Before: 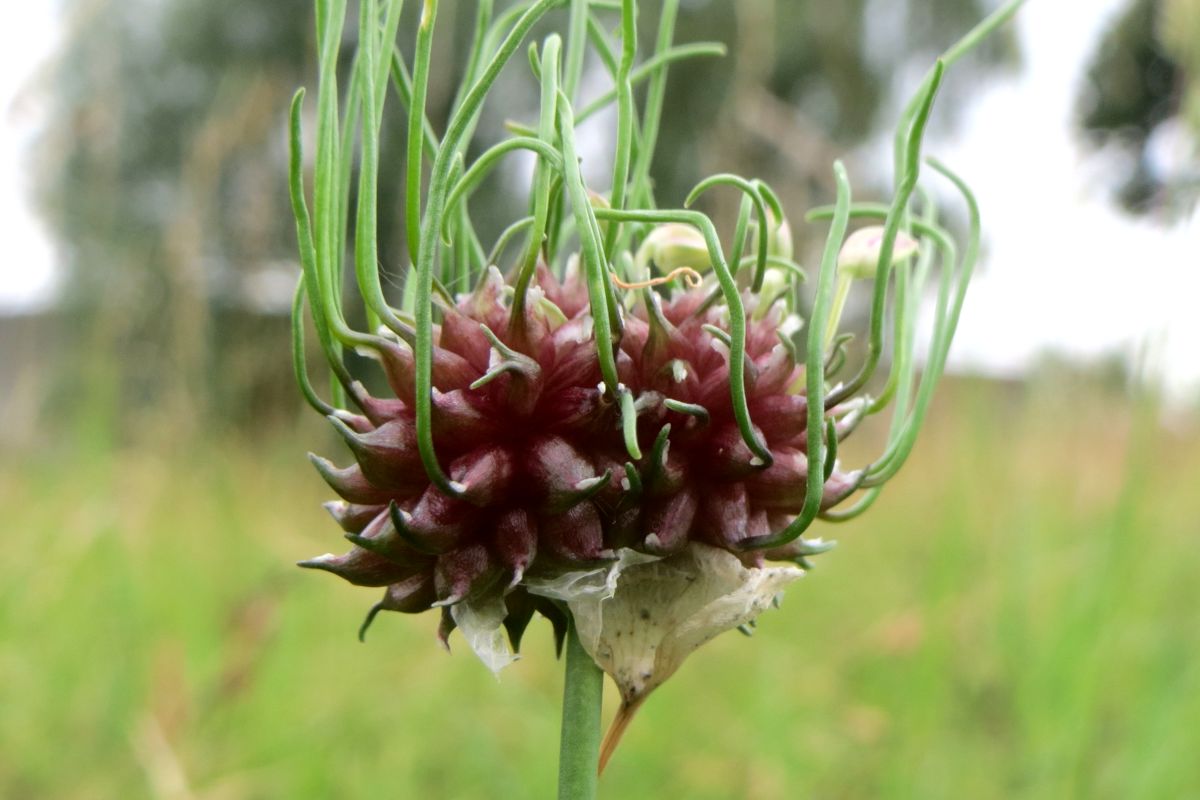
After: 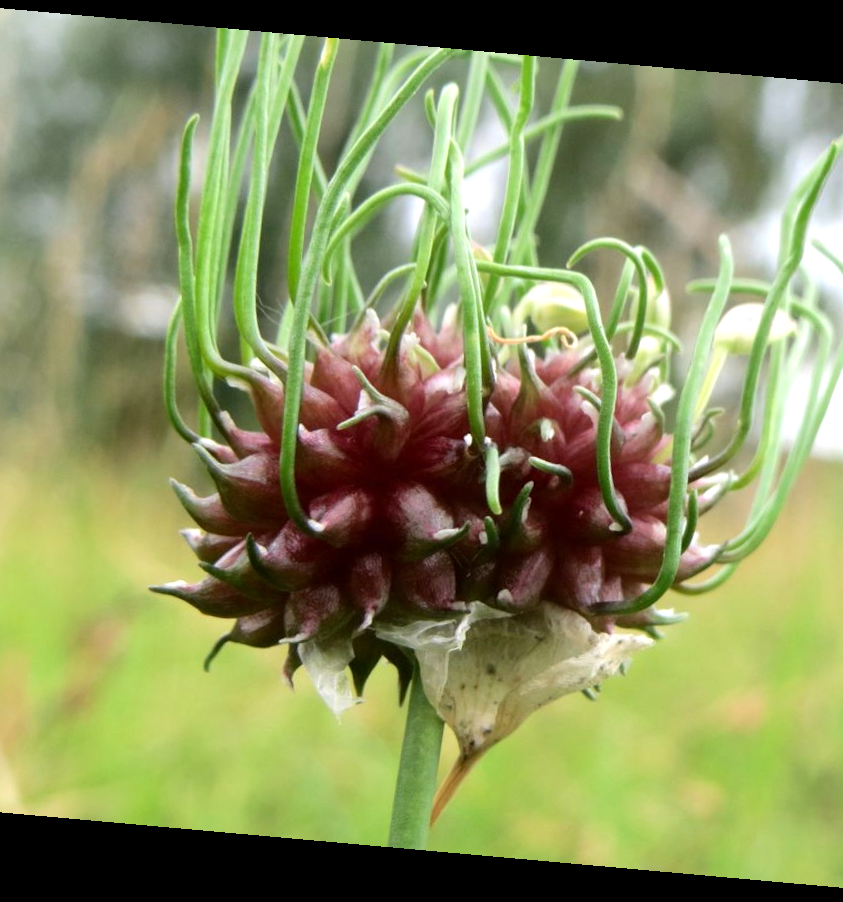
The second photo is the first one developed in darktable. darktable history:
exposure: exposure 0.376 EV, compensate highlight preservation false
rotate and perspective: rotation 5.12°, automatic cropping off
crop and rotate: left 13.342%, right 19.991%
